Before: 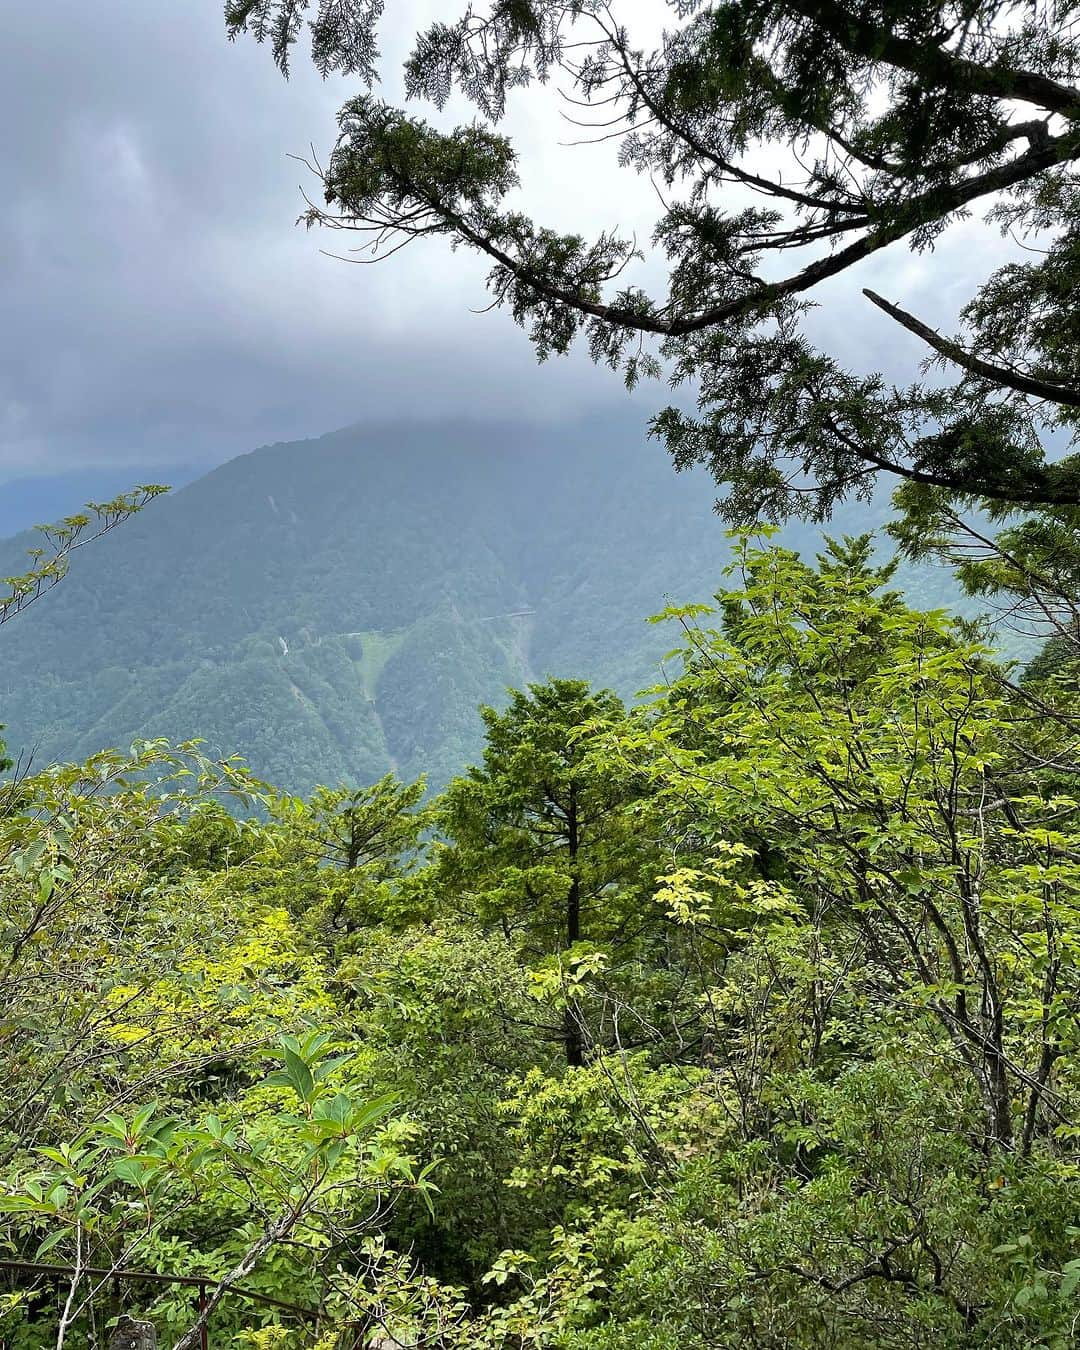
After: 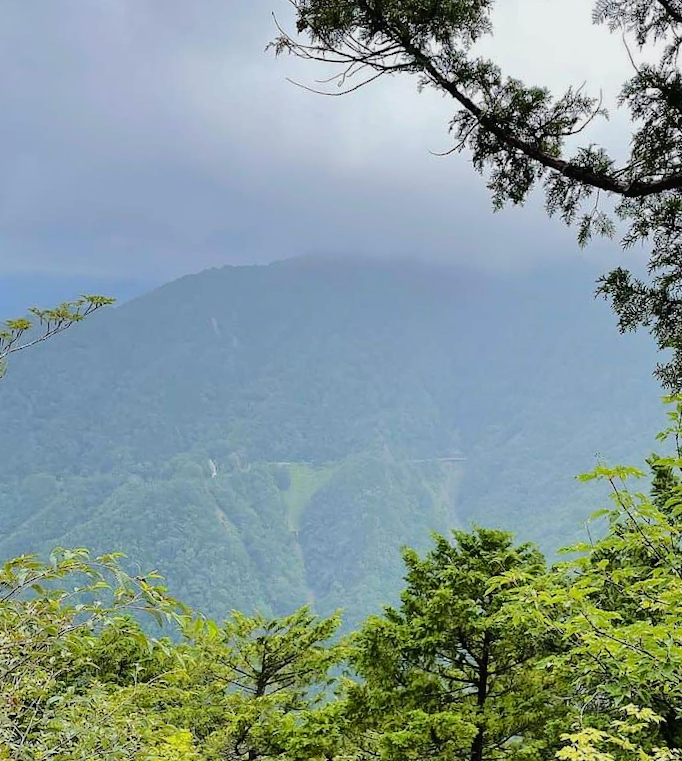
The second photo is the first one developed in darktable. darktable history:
base curve: curves: ch0 [(0, 0) (0.989, 0.992)]
crop and rotate: angle -5.49°, left 1.995%, top 6.926%, right 27.553%, bottom 30.208%
exposure: exposure -0.275 EV, compensate highlight preservation false
tone curve: curves: ch0 [(0, 0) (0.003, 0.021) (0.011, 0.021) (0.025, 0.021) (0.044, 0.033) (0.069, 0.053) (0.1, 0.08) (0.136, 0.114) (0.177, 0.171) (0.224, 0.246) (0.277, 0.332) (0.335, 0.424) (0.399, 0.496) (0.468, 0.561) (0.543, 0.627) (0.623, 0.685) (0.709, 0.741) (0.801, 0.813) (0.898, 0.902) (1, 1)], color space Lab, linked channels, preserve colors none
